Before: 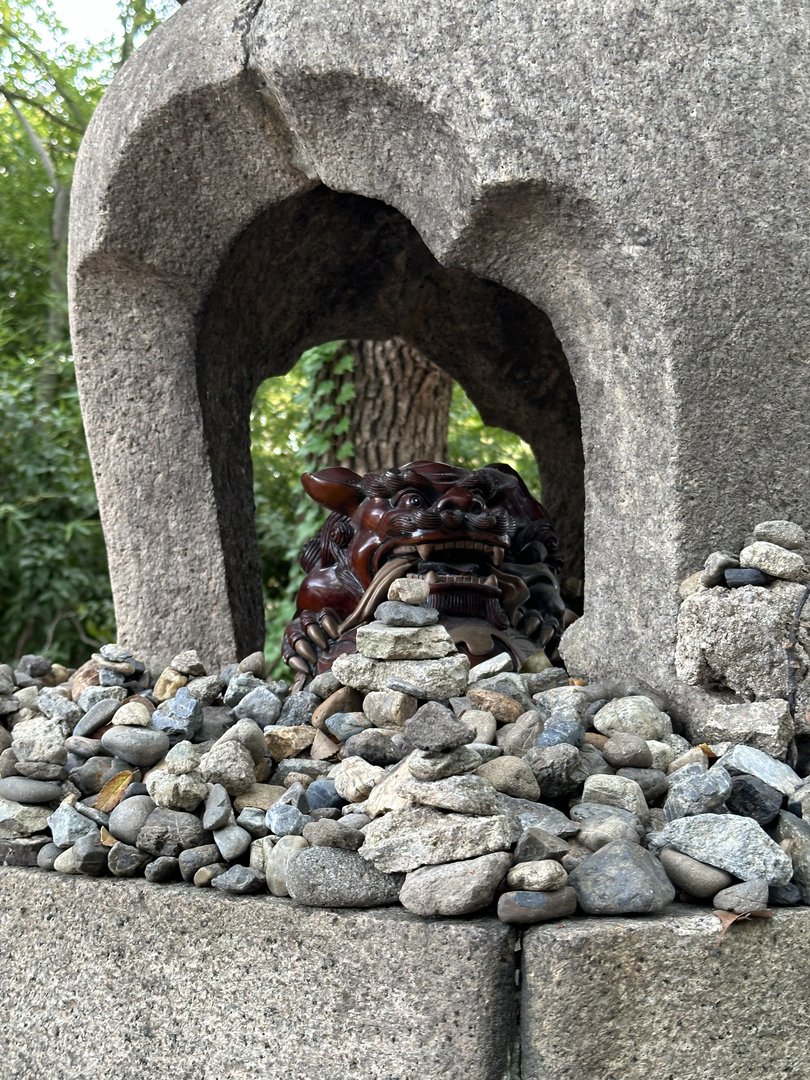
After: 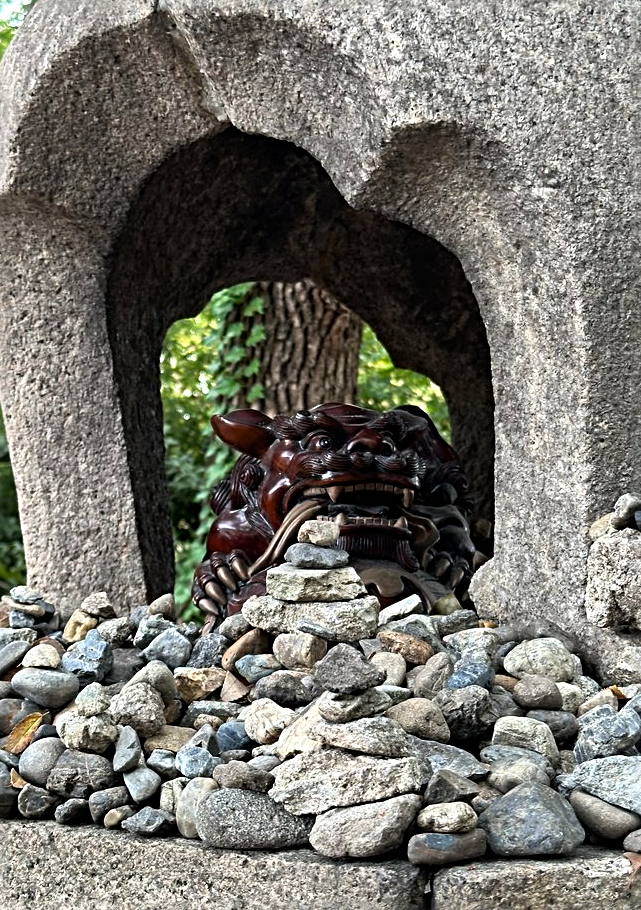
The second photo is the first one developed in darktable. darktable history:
sharpen: radius 4
rgb curve: curves: ch0 [(0, 0) (0.078, 0.051) (0.929, 0.956) (1, 1)], compensate middle gray true
crop: left 11.225%, top 5.381%, right 9.565%, bottom 10.314%
